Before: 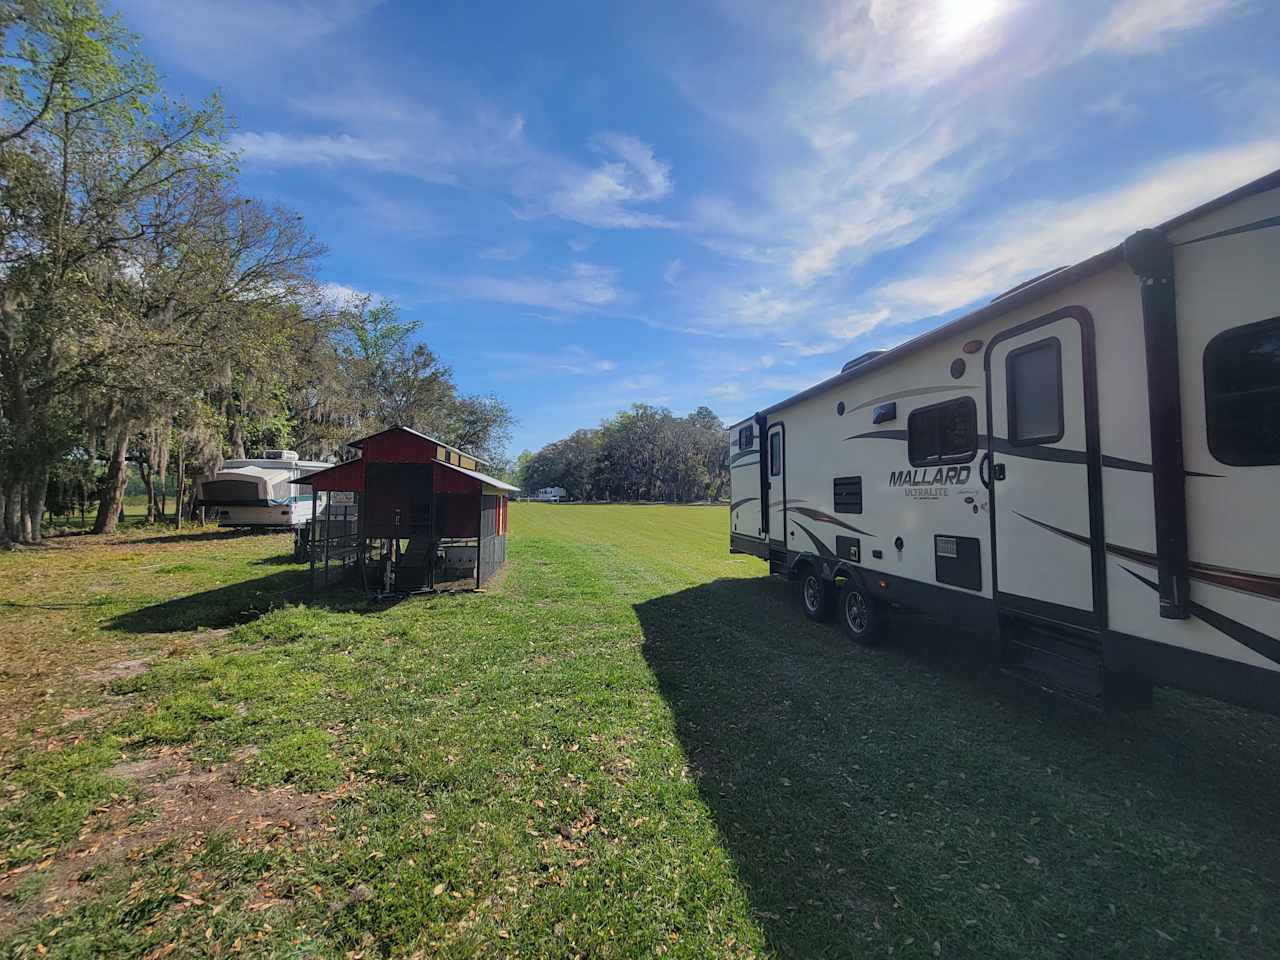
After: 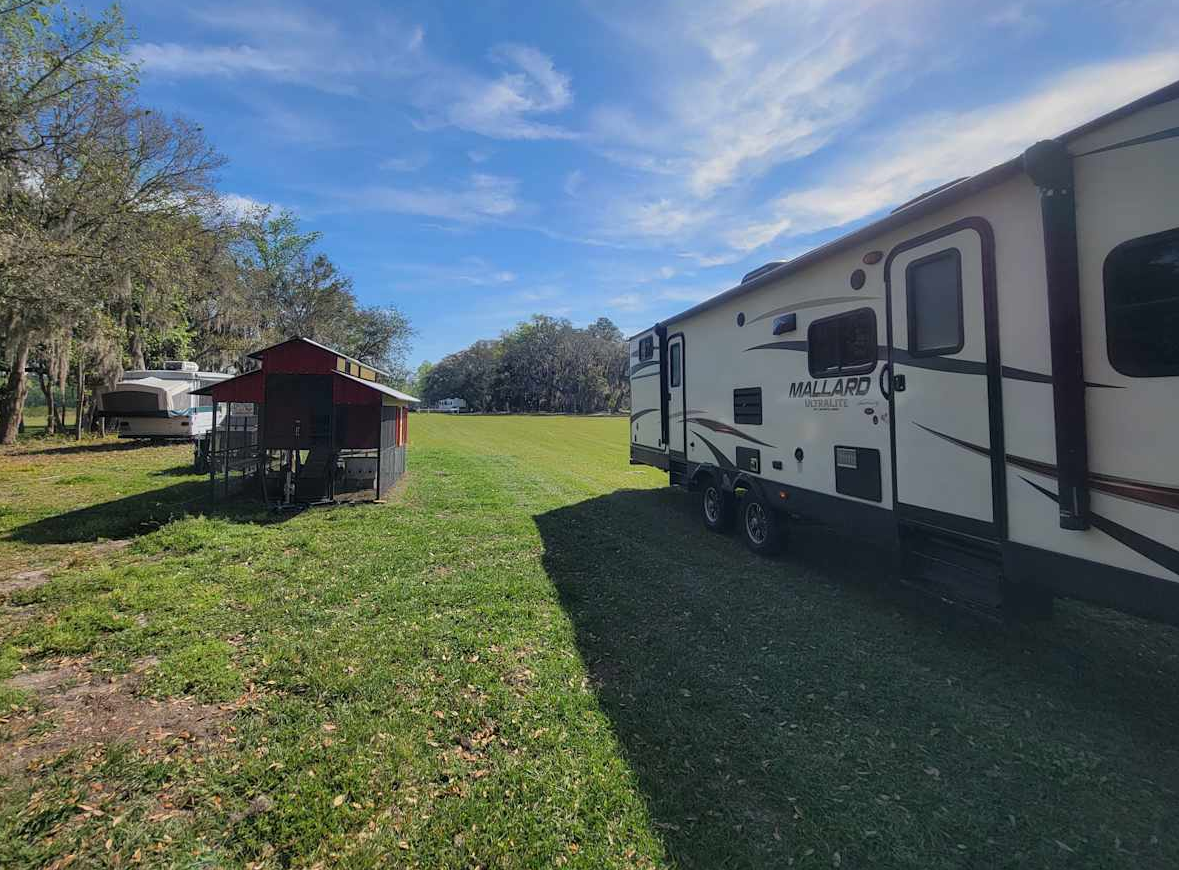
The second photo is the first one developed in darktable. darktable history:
crop and rotate: left 7.874%, top 9.292%
